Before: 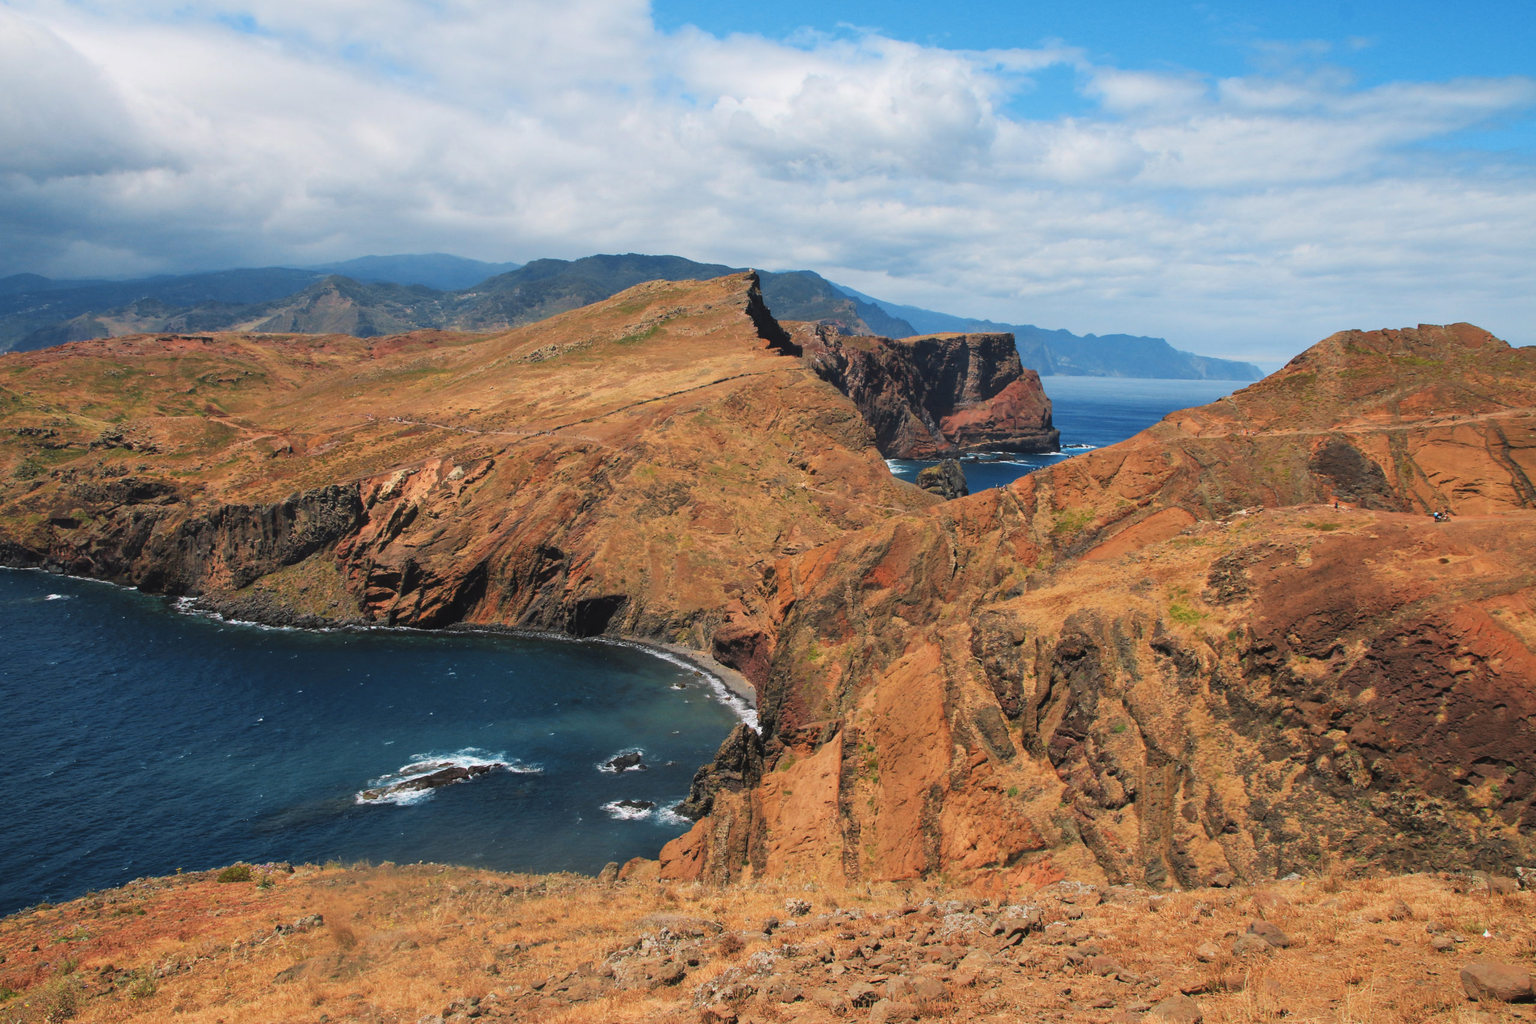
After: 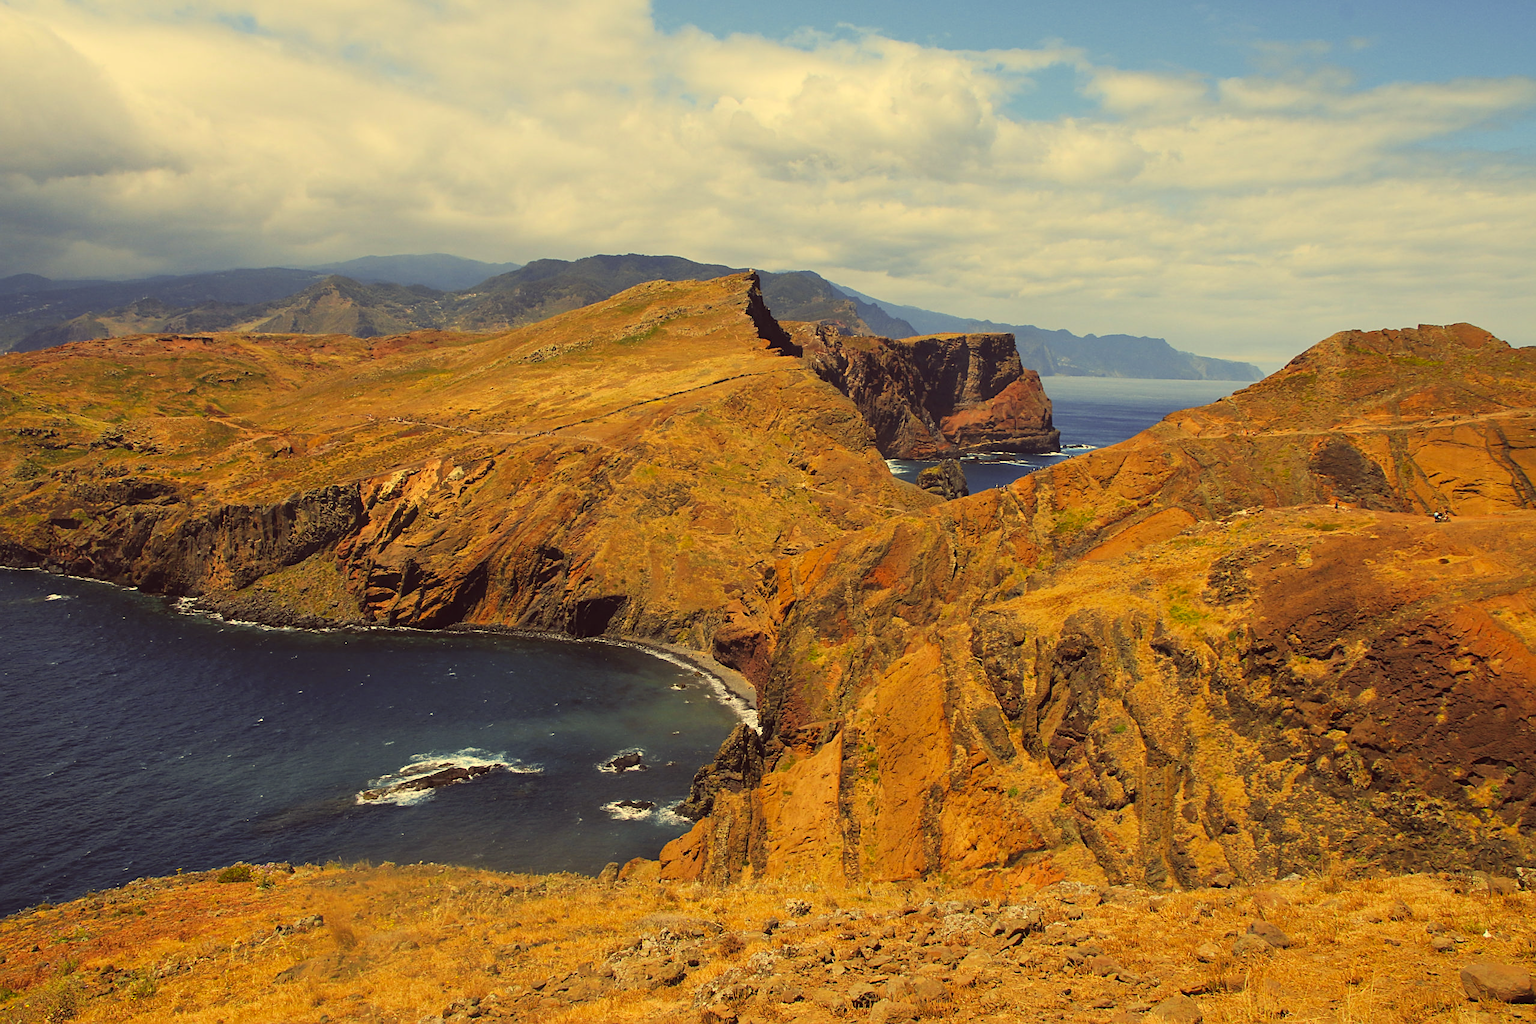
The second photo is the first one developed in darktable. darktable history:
sharpen: on, module defaults
color correction: highlights a* -0.482, highlights b* 40, shadows a* 9.8, shadows b* -0.161
exposure: compensate highlight preservation false
